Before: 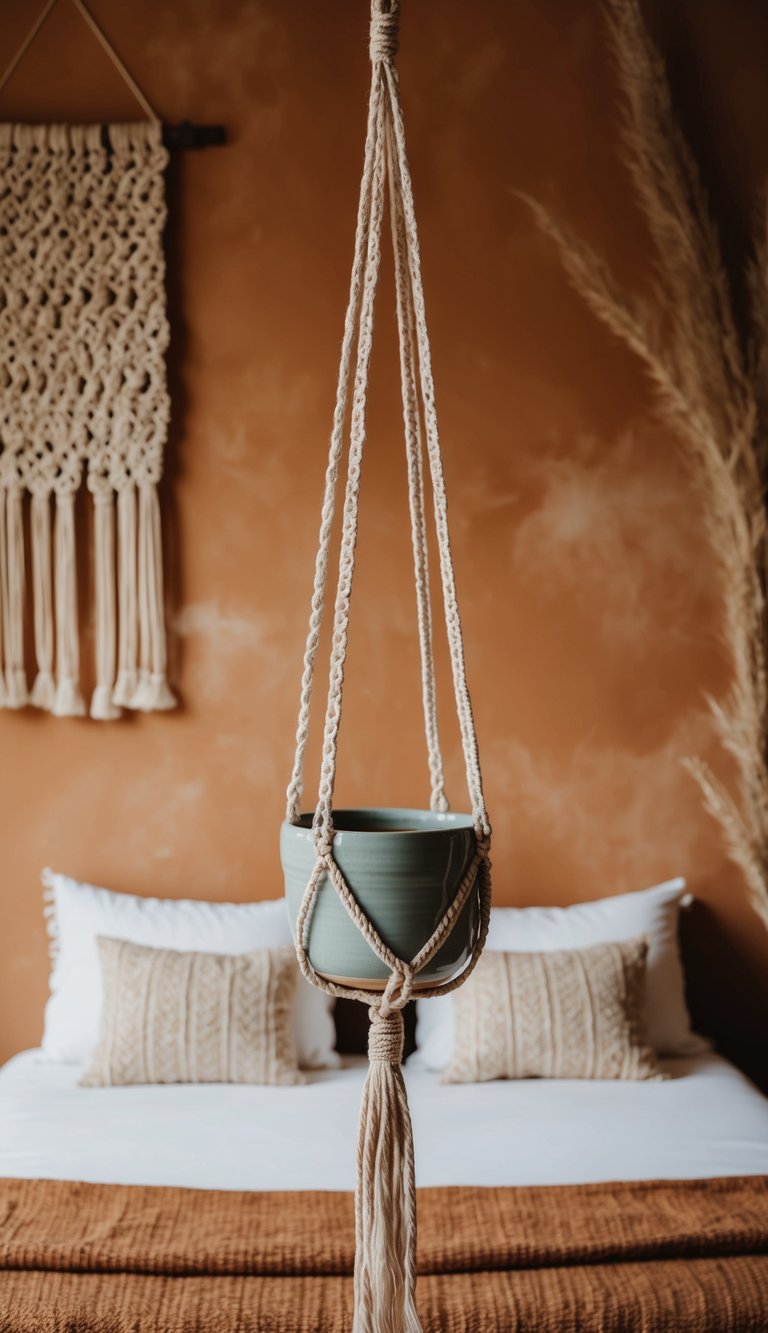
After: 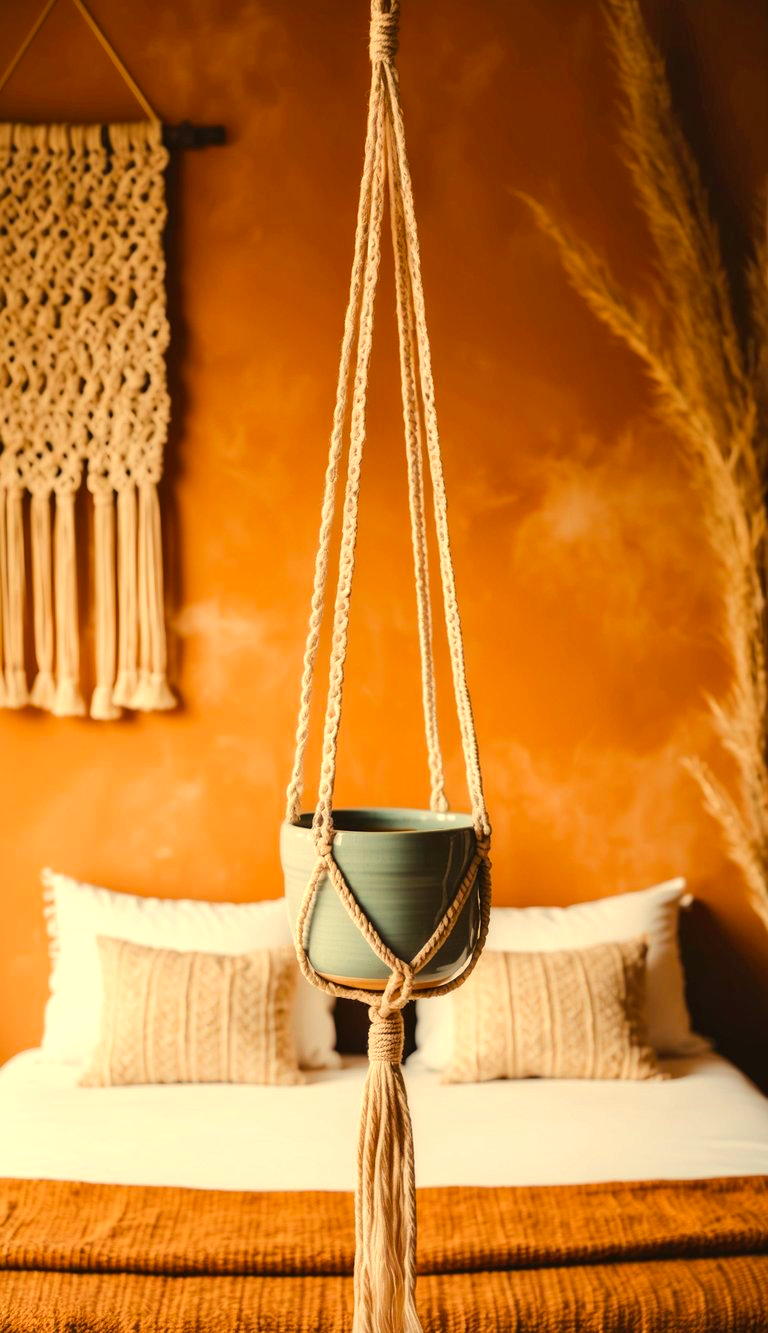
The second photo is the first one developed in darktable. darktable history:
white balance: red 1.123, blue 0.83
color balance rgb: perceptual saturation grading › global saturation 25%, perceptual brilliance grading › mid-tones 10%, perceptual brilliance grading › shadows 15%, global vibrance 20%
exposure: exposure 0.507 EV, compensate highlight preservation false
